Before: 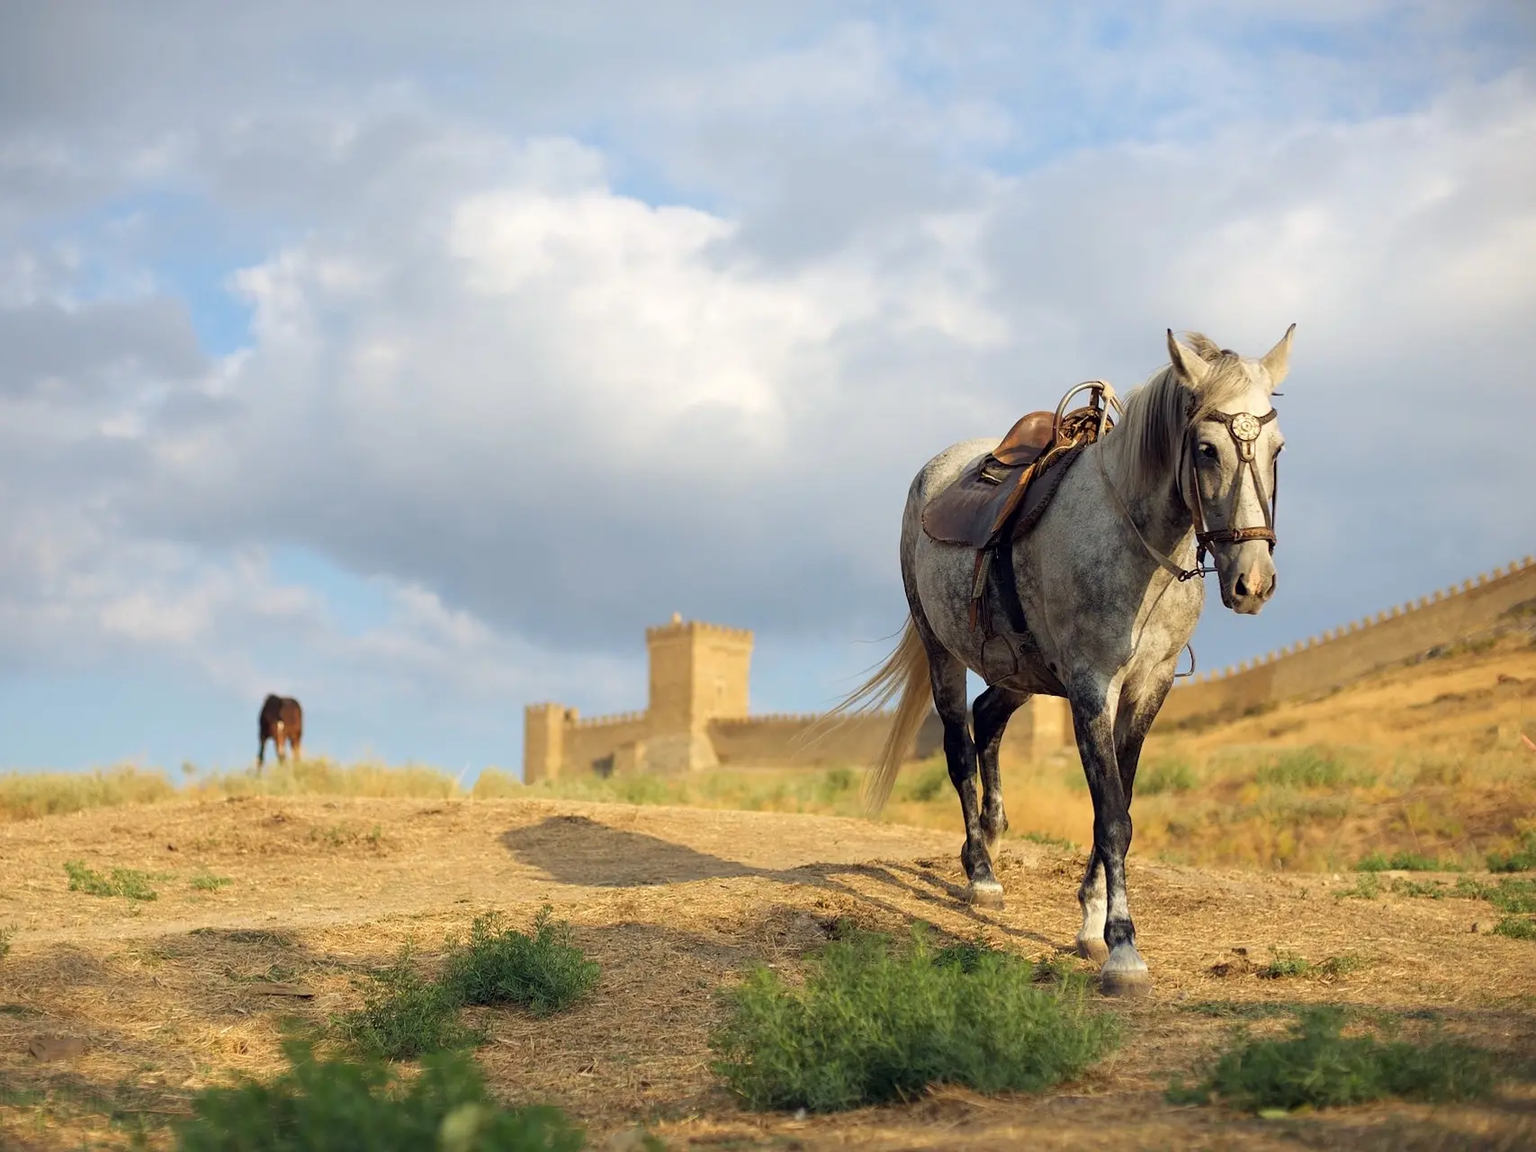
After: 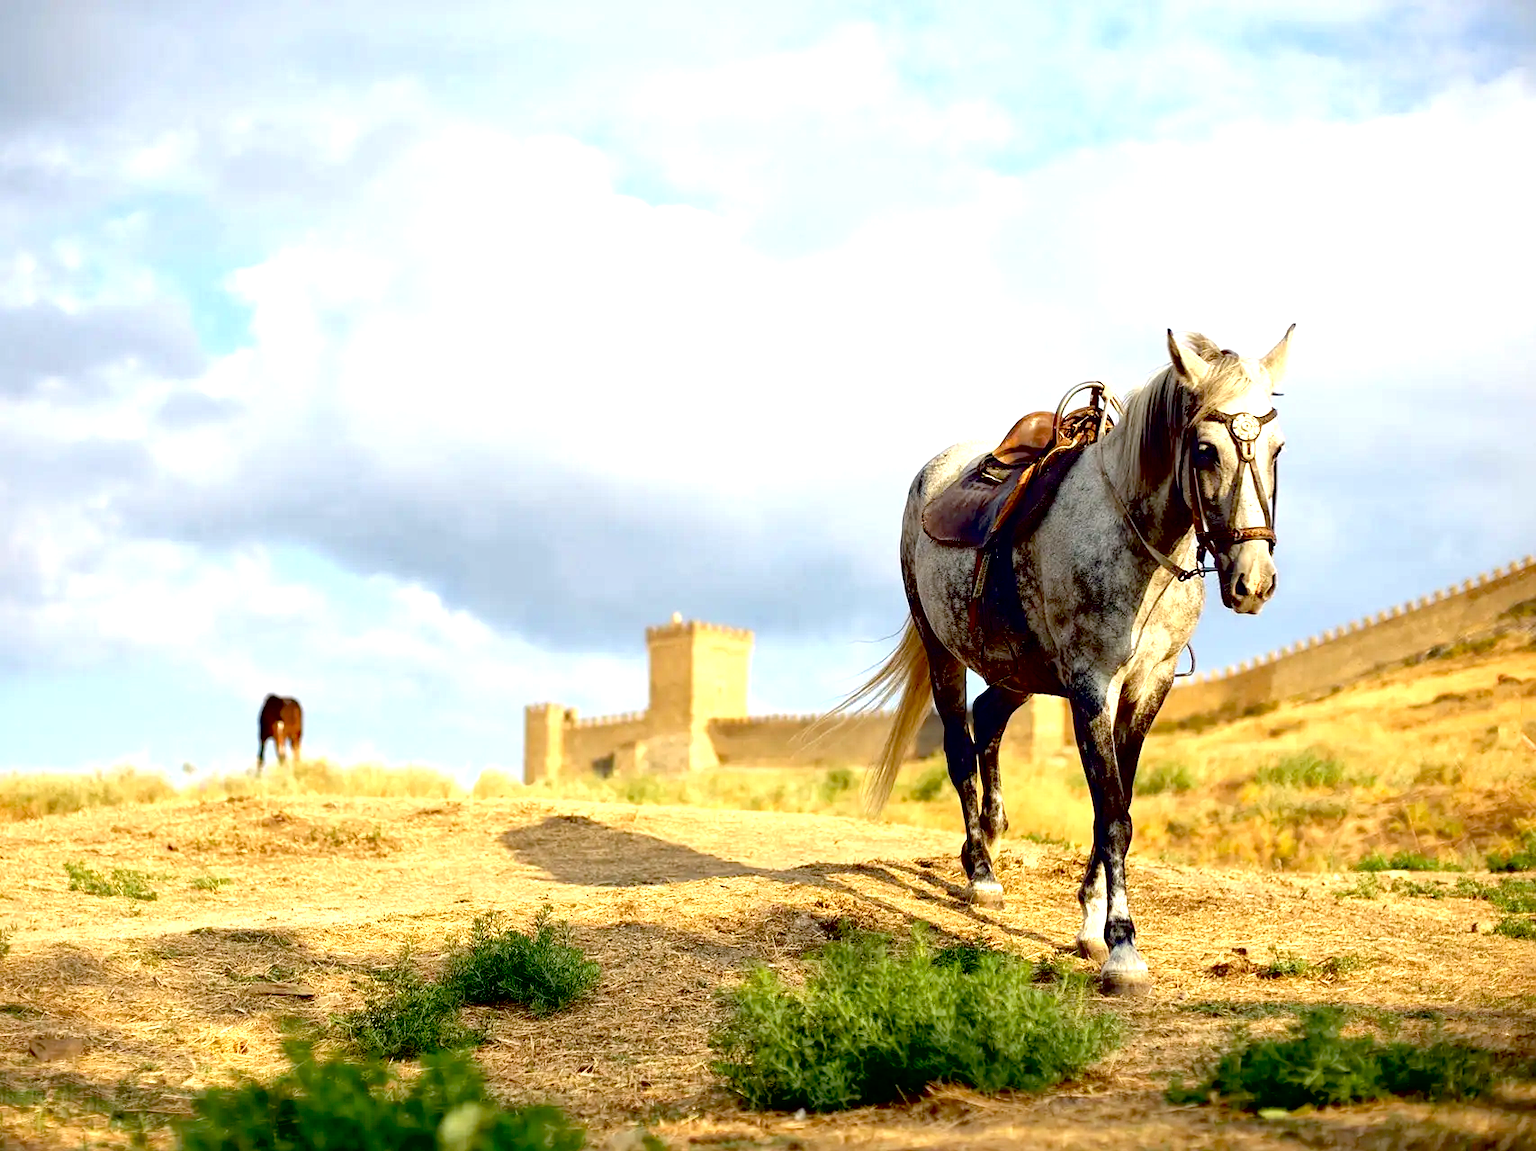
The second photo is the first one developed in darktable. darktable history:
local contrast: mode bilateral grid, contrast 20, coarseness 50, detail 144%, midtone range 0.2
exposure: black level correction 0.034, exposure 0.902 EV, compensate highlight preservation false
